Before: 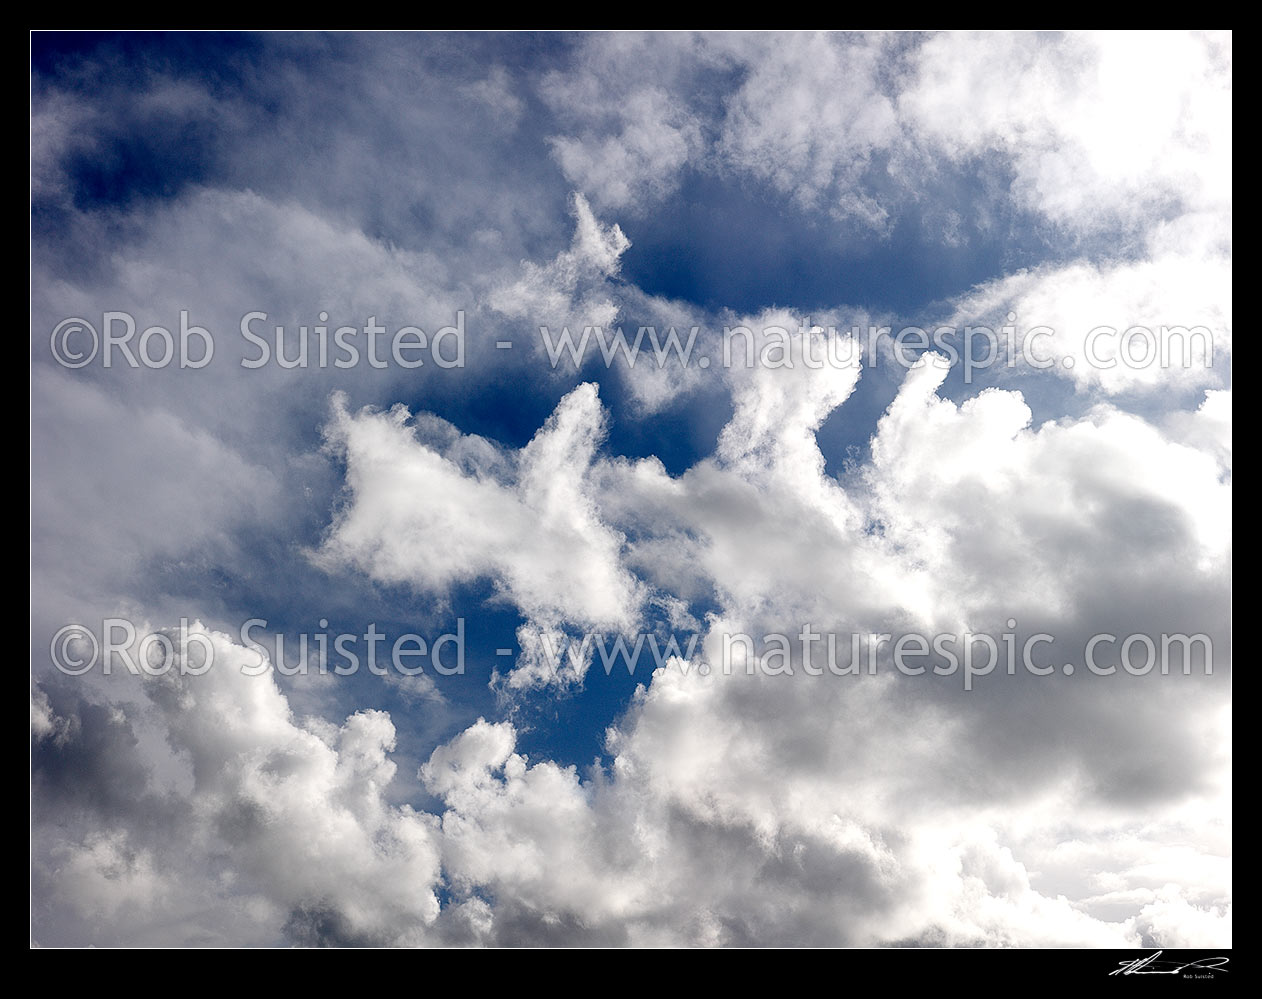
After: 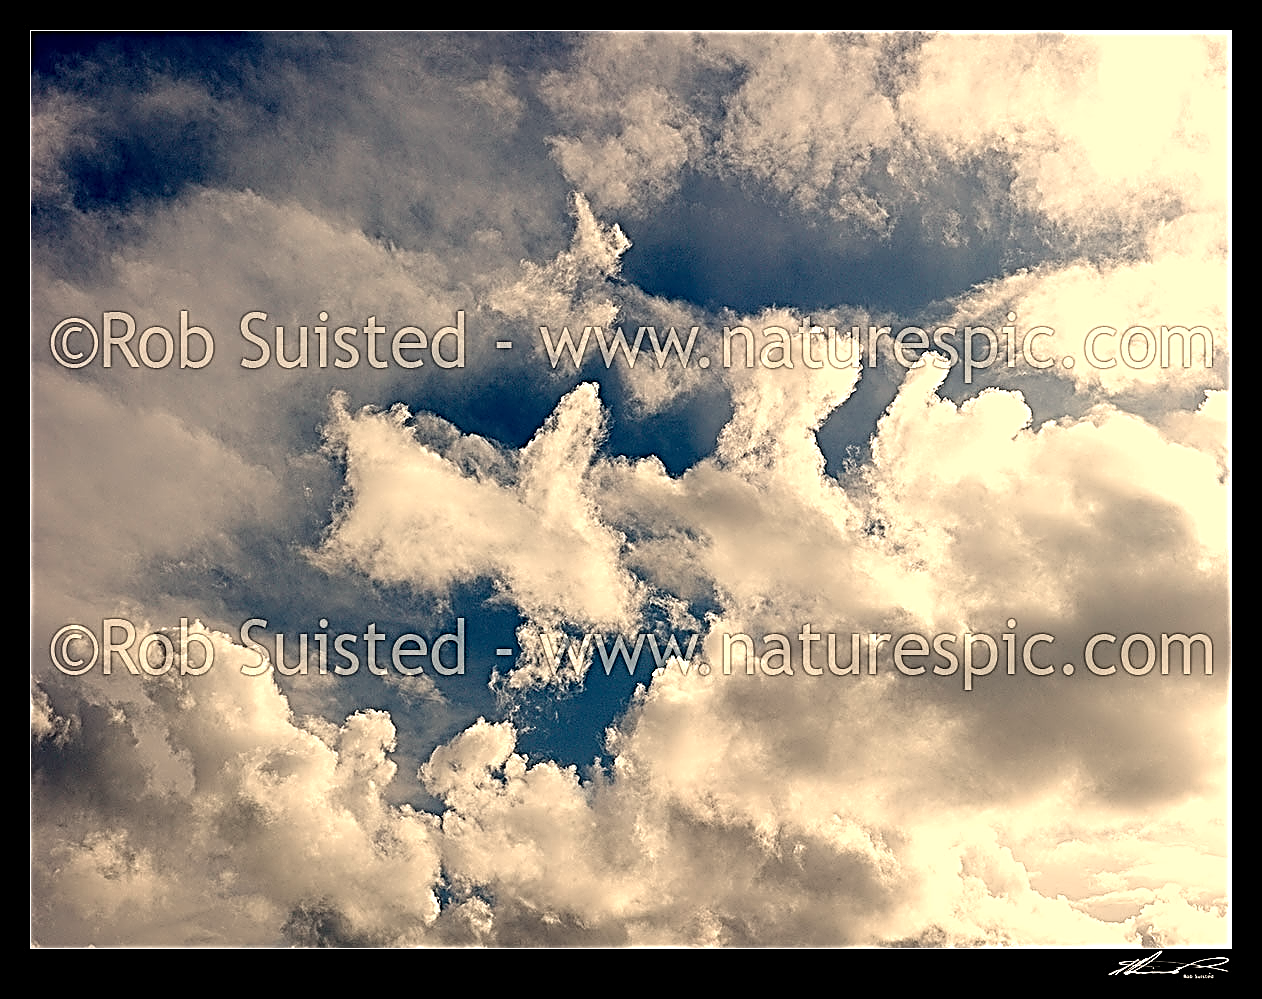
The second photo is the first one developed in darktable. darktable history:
sharpen: radius 3.158, amount 1.731
white balance: red 1.138, green 0.996, blue 0.812
